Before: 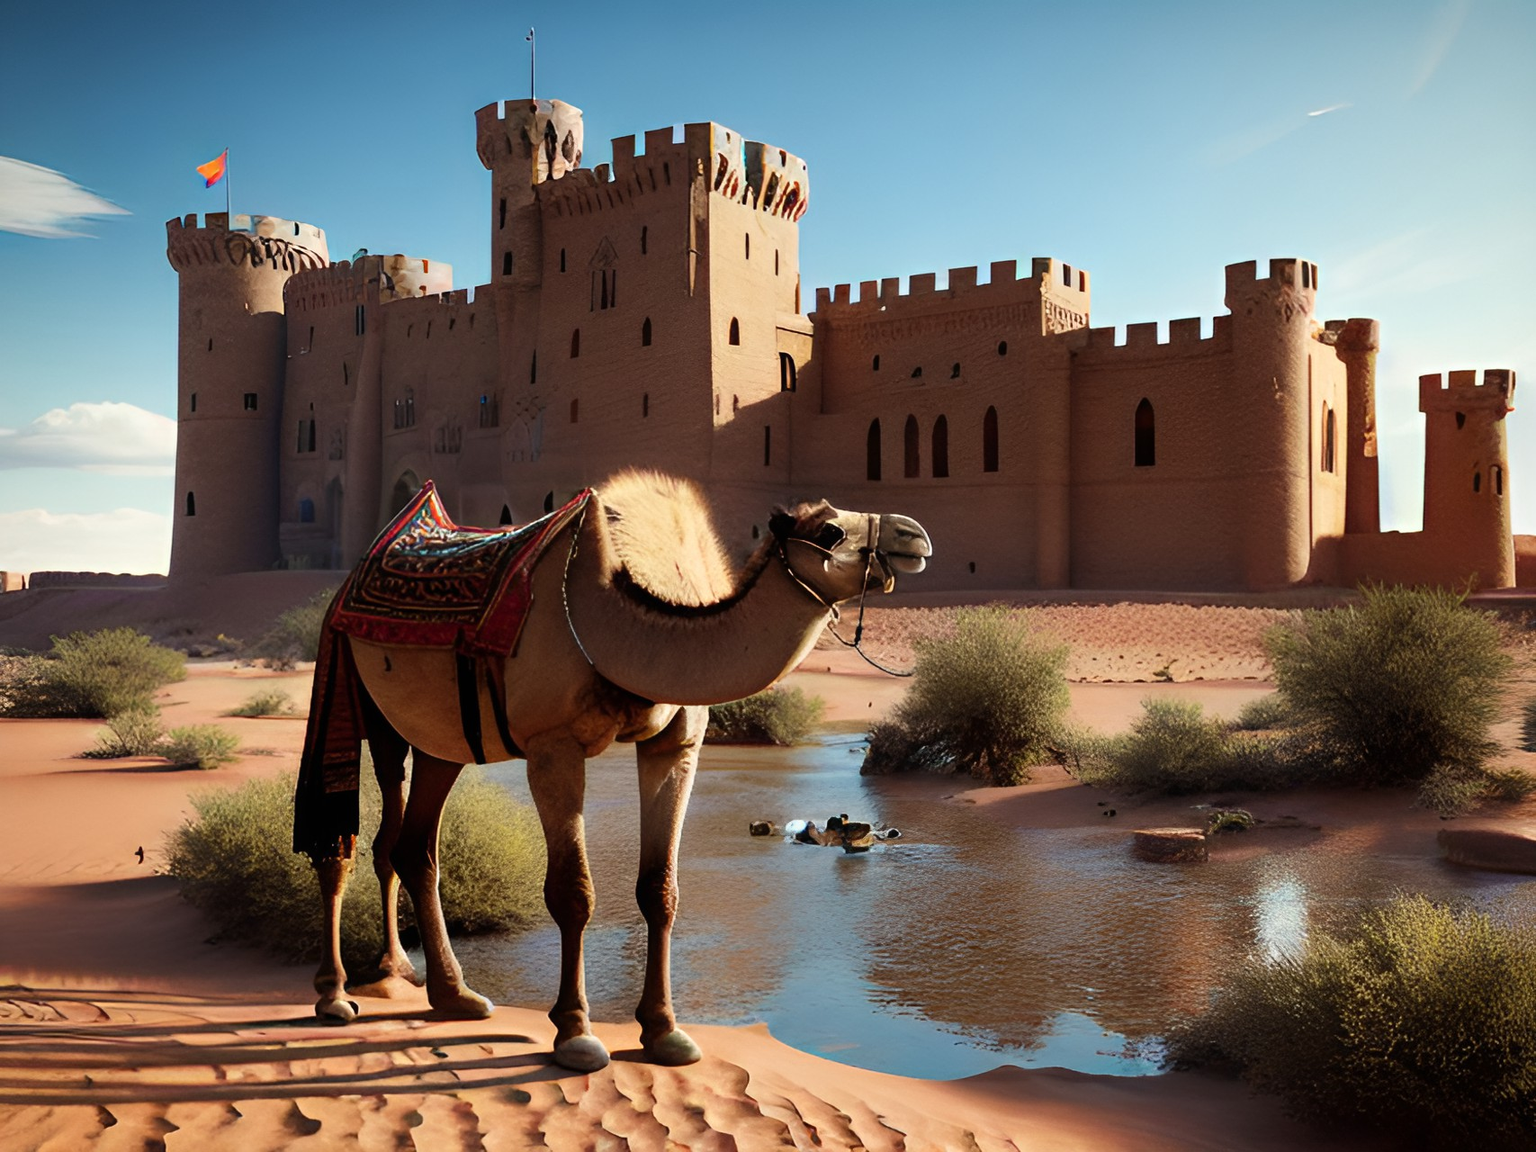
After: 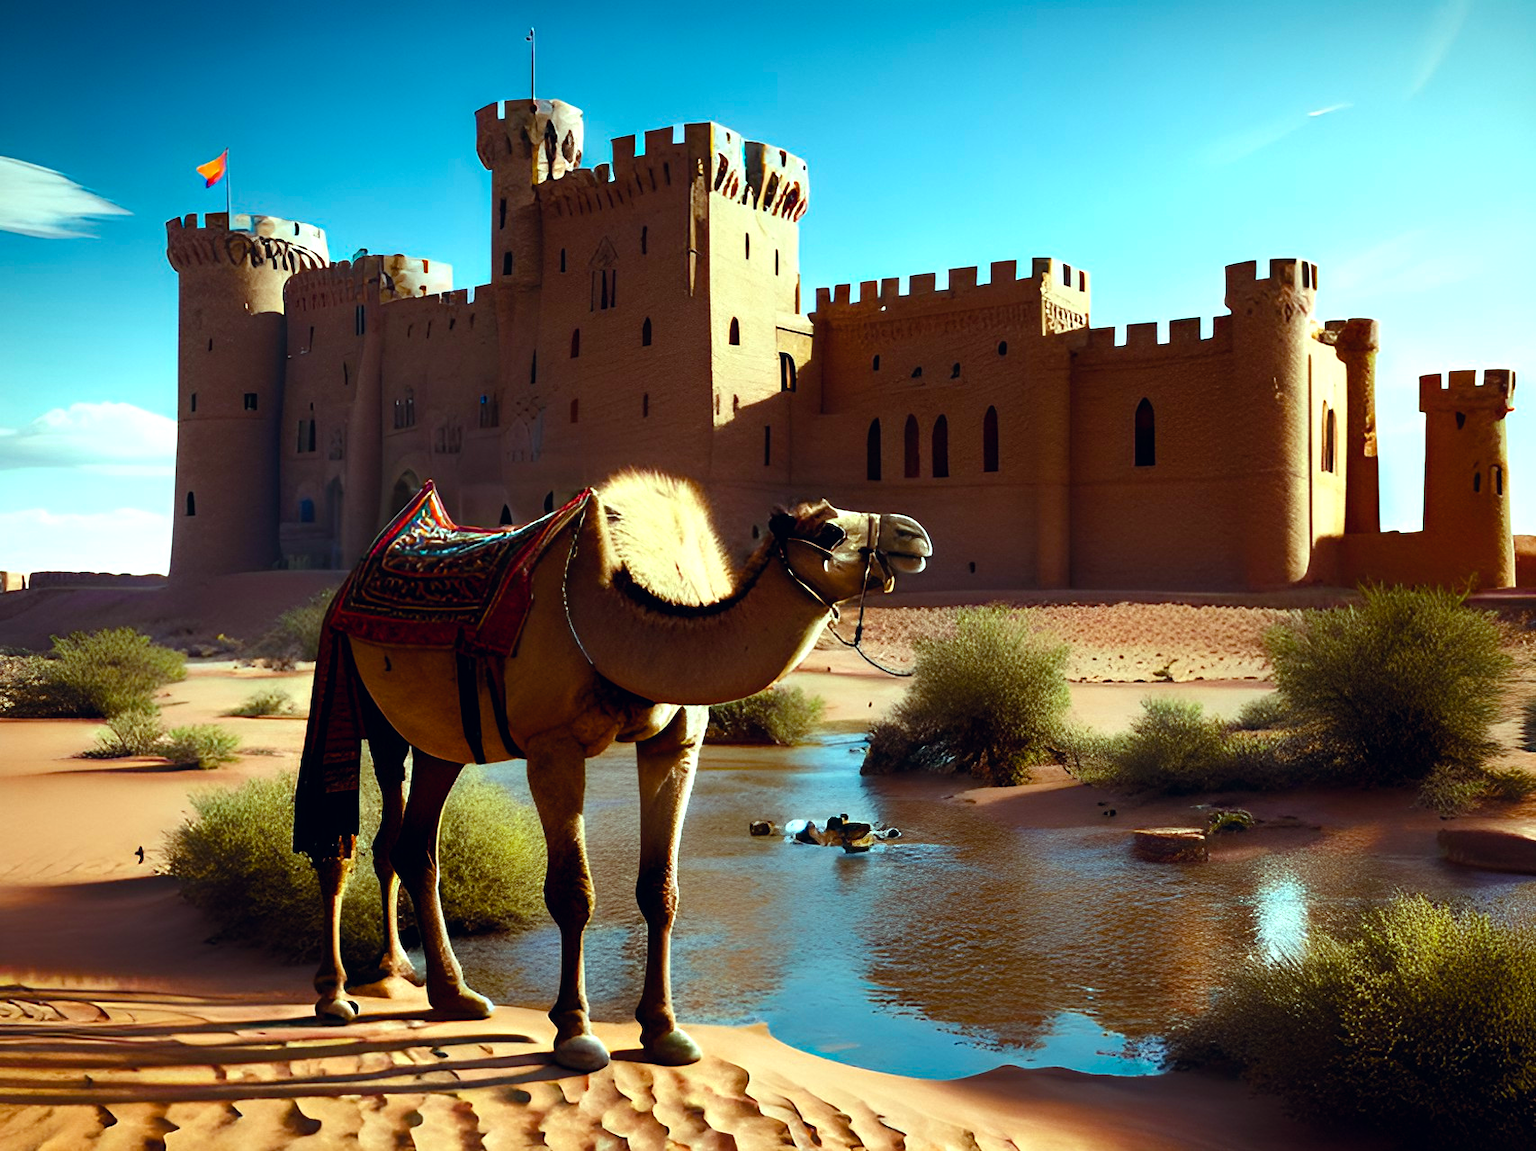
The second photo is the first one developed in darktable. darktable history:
color balance rgb: highlights gain › chroma 4.092%, highlights gain › hue 202.55°, perceptual saturation grading › global saturation 20%, perceptual saturation grading › highlights -13.924%, perceptual saturation grading › shadows 49.255%, perceptual brilliance grading › global brilliance 15.161%, perceptual brilliance grading › shadows -34.507%, global vibrance 12.654%
color correction: highlights a* 0.235, highlights b* 2.68, shadows a* -0.693, shadows b* -4.71
